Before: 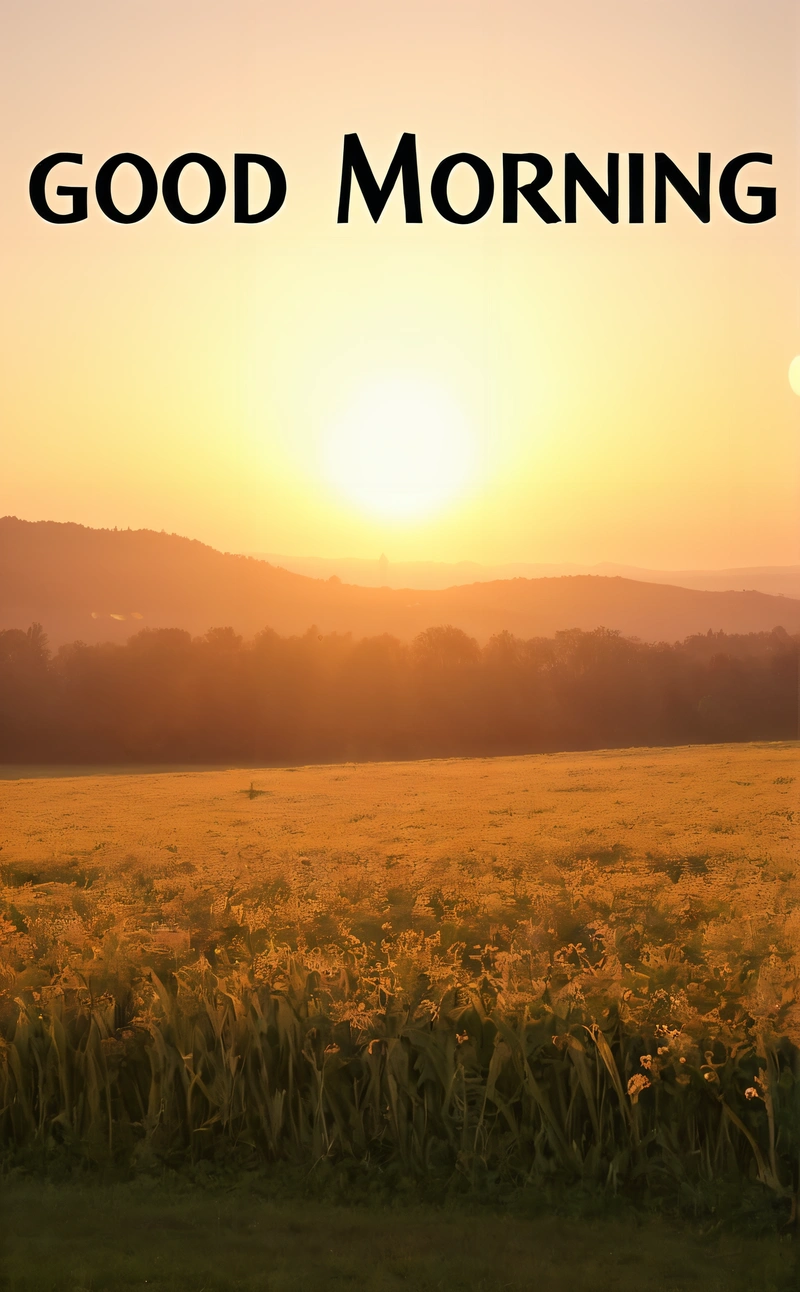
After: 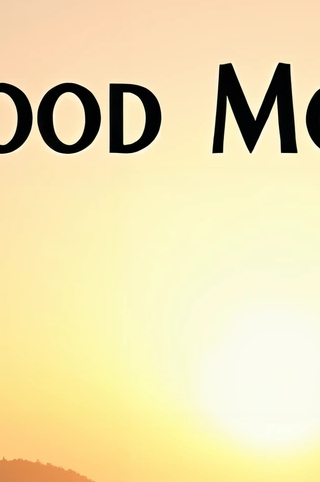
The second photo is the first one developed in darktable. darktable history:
base curve: curves: ch0 [(0, 0) (0.297, 0.298) (1, 1)], preserve colors none
crop: left 15.668%, top 5.458%, right 44.27%, bottom 57.18%
